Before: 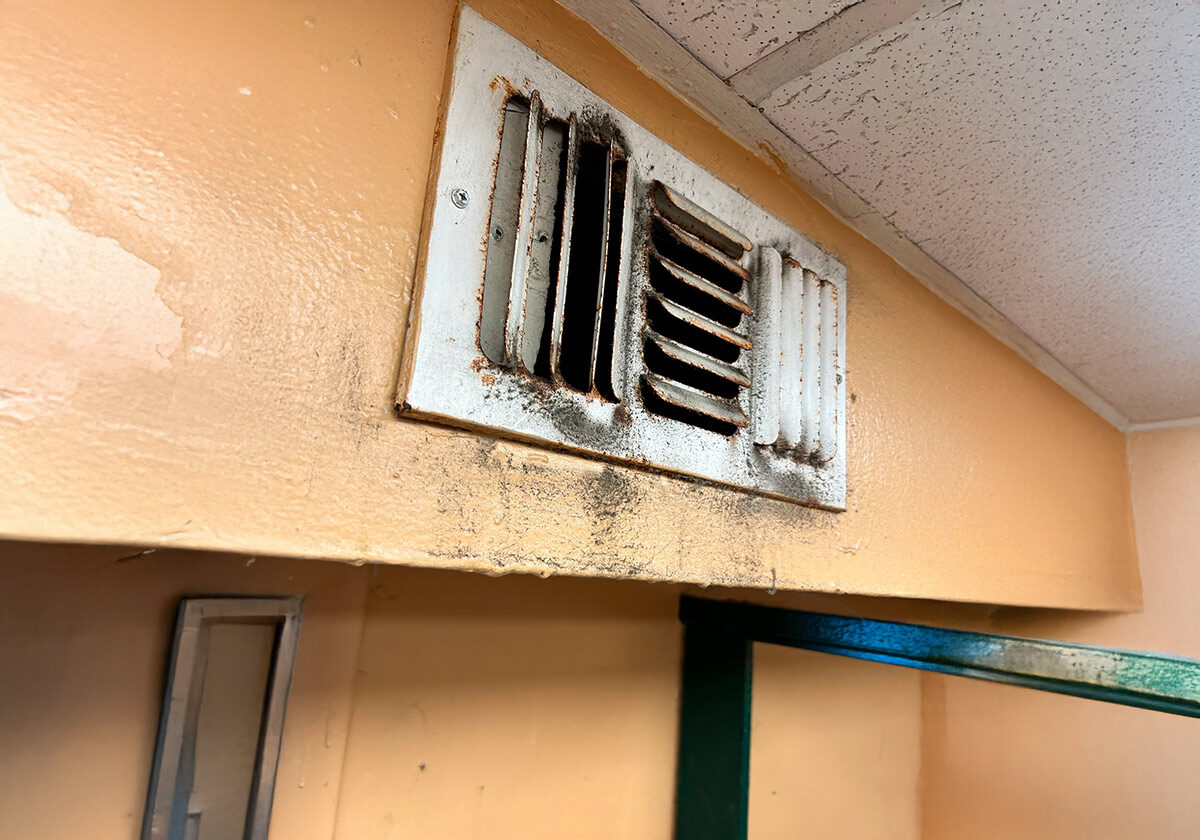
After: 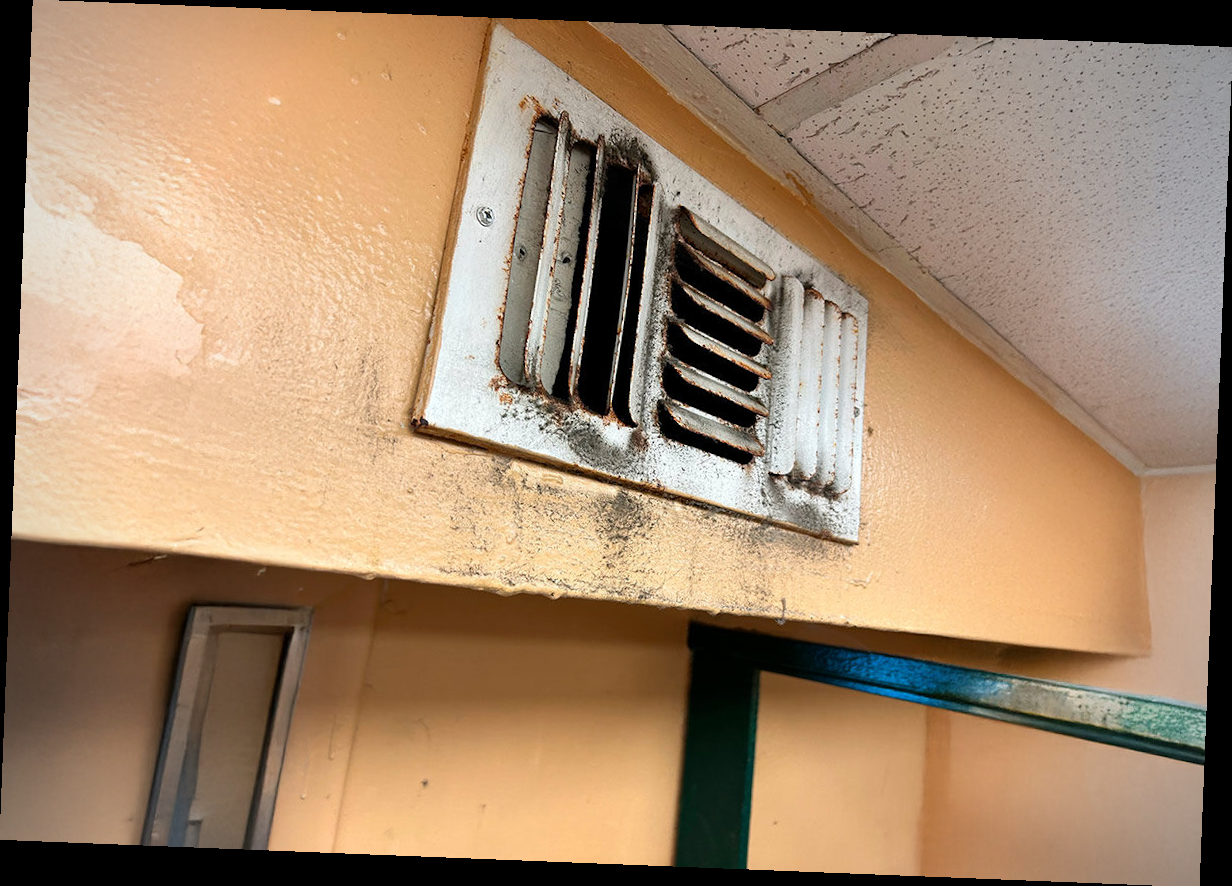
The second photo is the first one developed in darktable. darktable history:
rotate and perspective: rotation 2.27°, automatic cropping off
vignetting: unbound false
